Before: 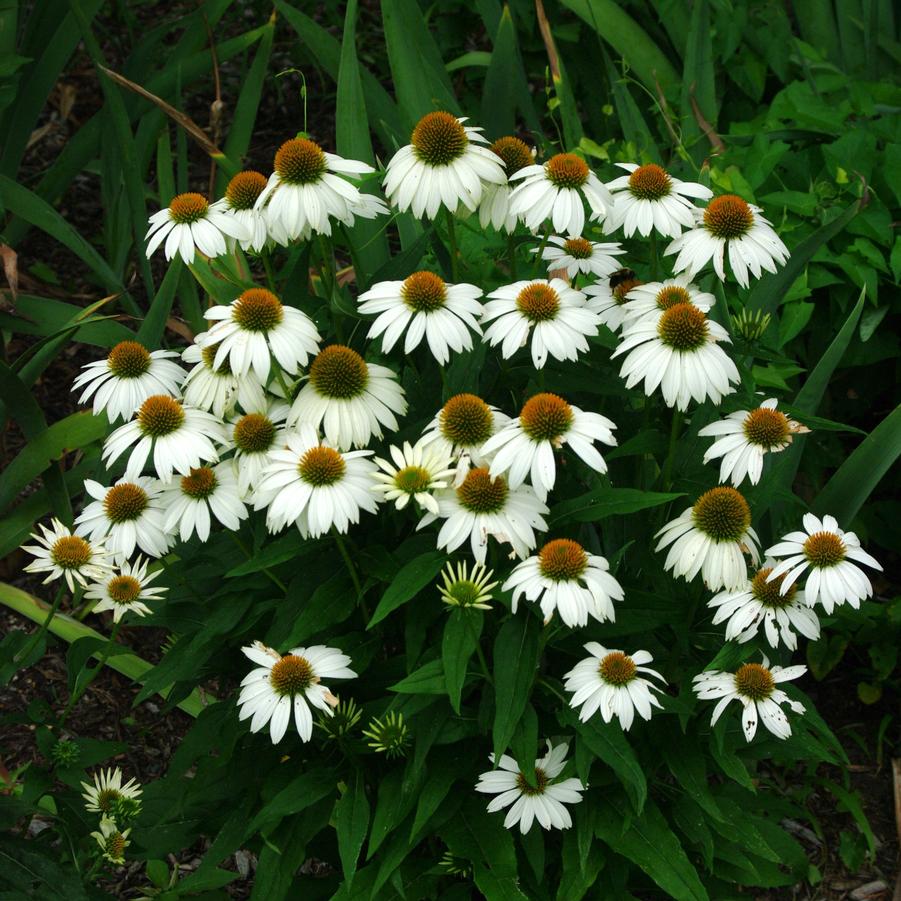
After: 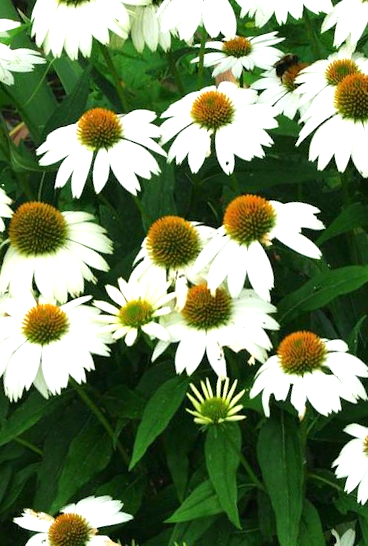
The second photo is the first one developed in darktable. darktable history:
crop: left 31.229%, right 27.105%
exposure: black level correction 0, exposure 0.877 EV, compensate exposure bias true, compensate highlight preservation false
rotate and perspective: rotation -14.8°, crop left 0.1, crop right 0.903, crop top 0.25, crop bottom 0.748
